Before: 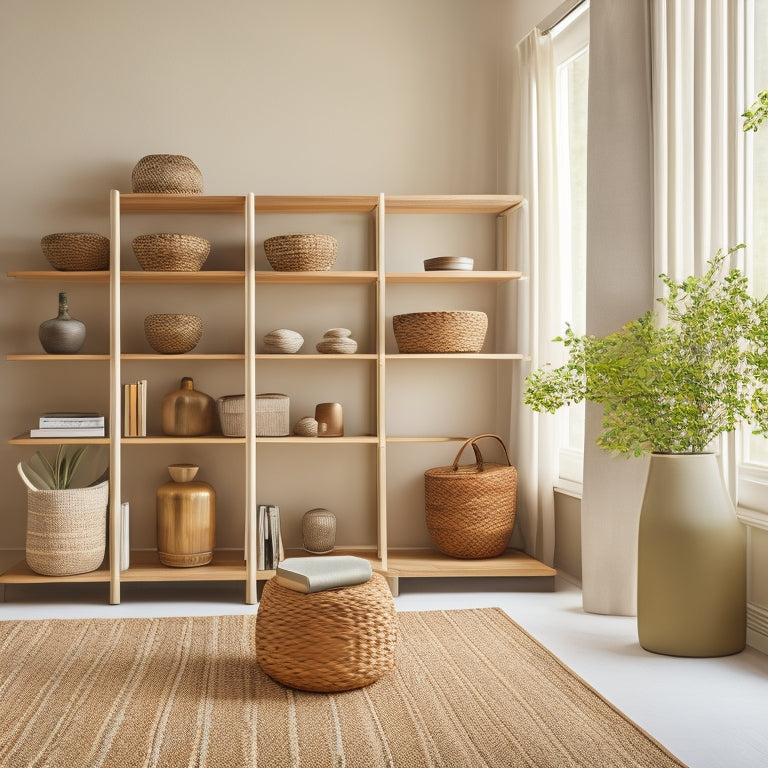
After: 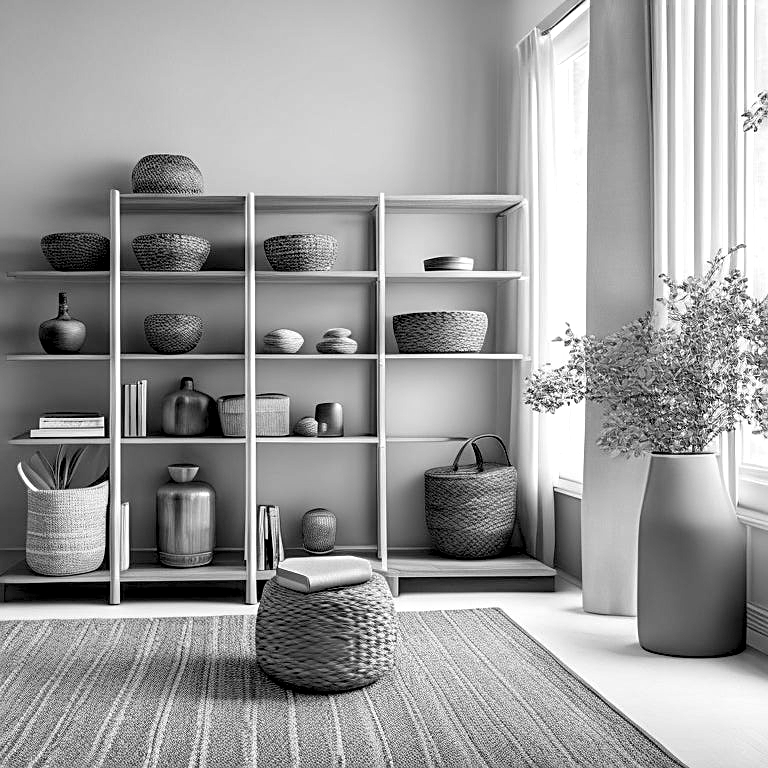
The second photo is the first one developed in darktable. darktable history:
local contrast: highlights 26%, shadows 78%, midtone range 0.746
sharpen: on, module defaults
exposure: black level correction 0.031, exposure 0.322 EV, compensate highlight preservation false
color balance rgb: perceptual saturation grading › global saturation -31.951%, global vibrance 44.912%
color calibration: output gray [0.267, 0.423, 0.261, 0], x 0.356, y 0.367, temperature 4698.4 K
